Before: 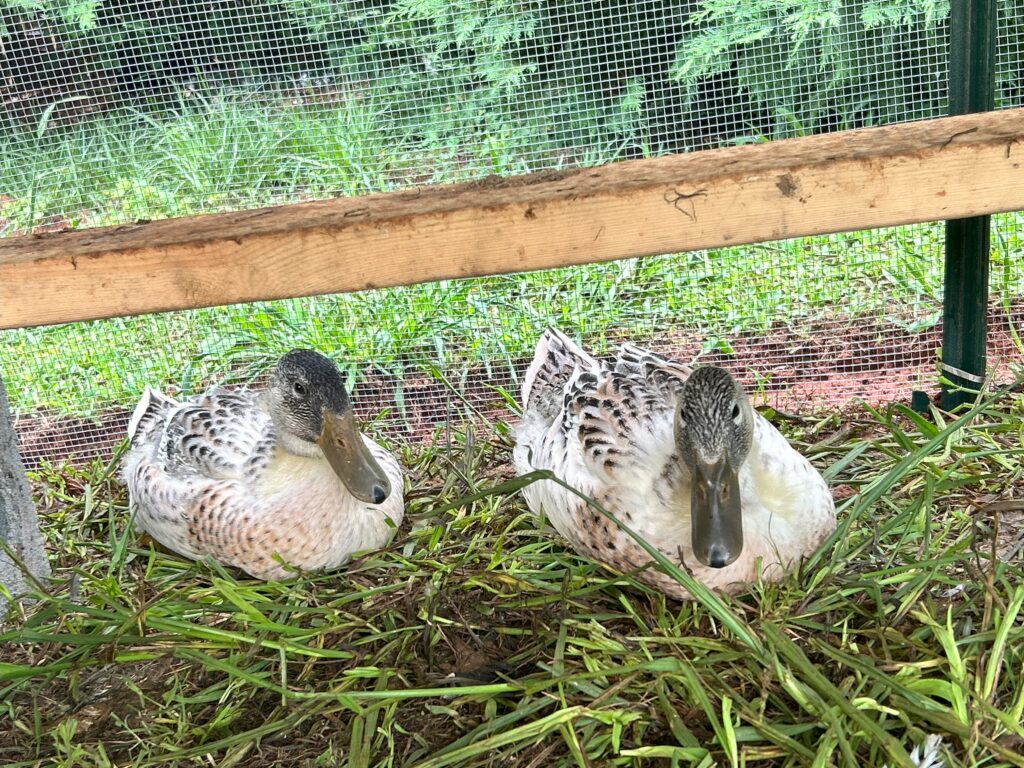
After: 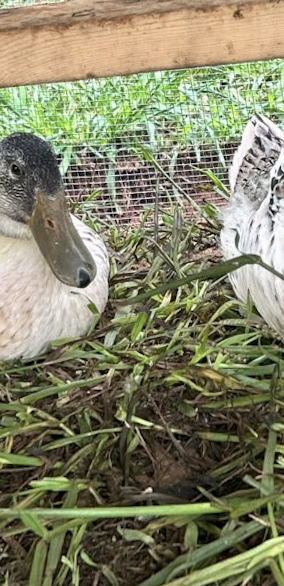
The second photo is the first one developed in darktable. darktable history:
contrast brightness saturation: contrast 0.06, brightness -0.01, saturation -0.23
crop and rotate: left 21.77%, top 18.528%, right 44.676%, bottom 2.997%
rotate and perspective: rotation 0.72°, lens shift (vertical) -0.352, lens shift (horizontal) -0.051, crop left 0.152, crop right 0.859, crop top 0.019, crop bottom 0.964
